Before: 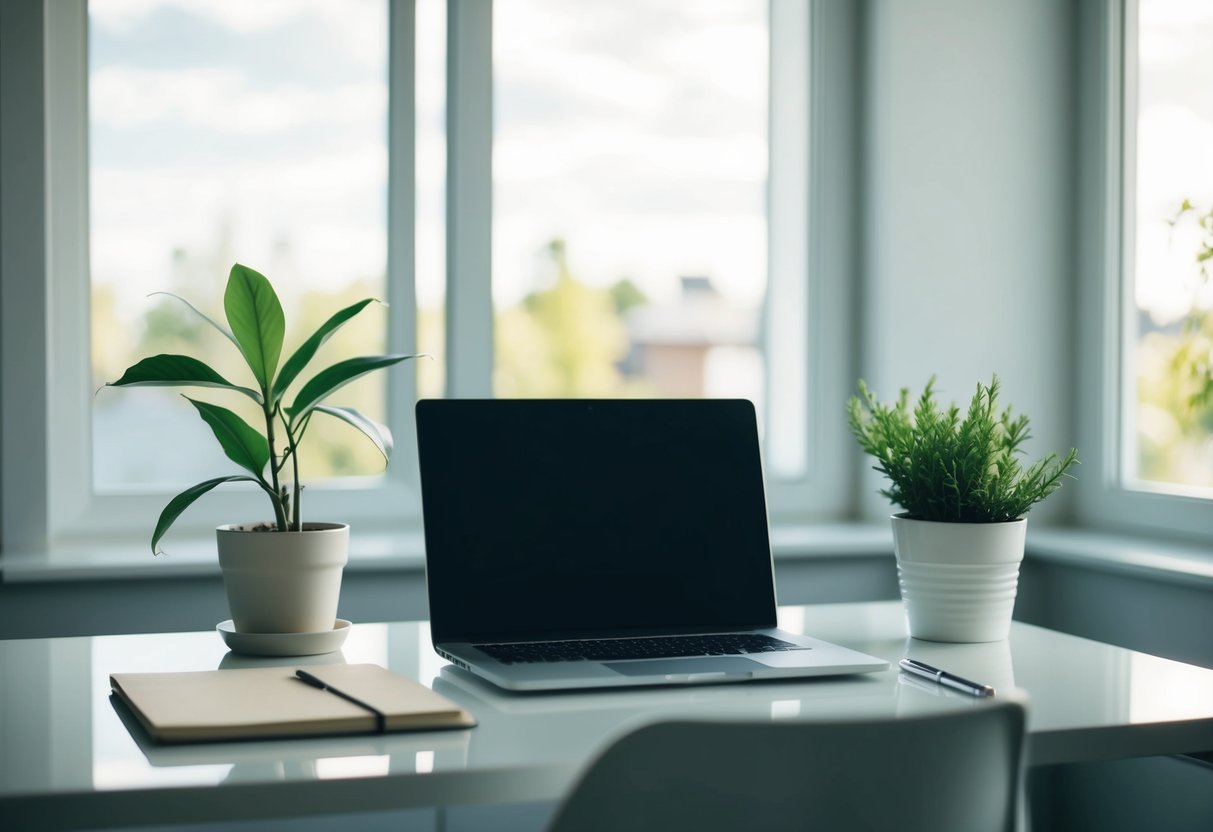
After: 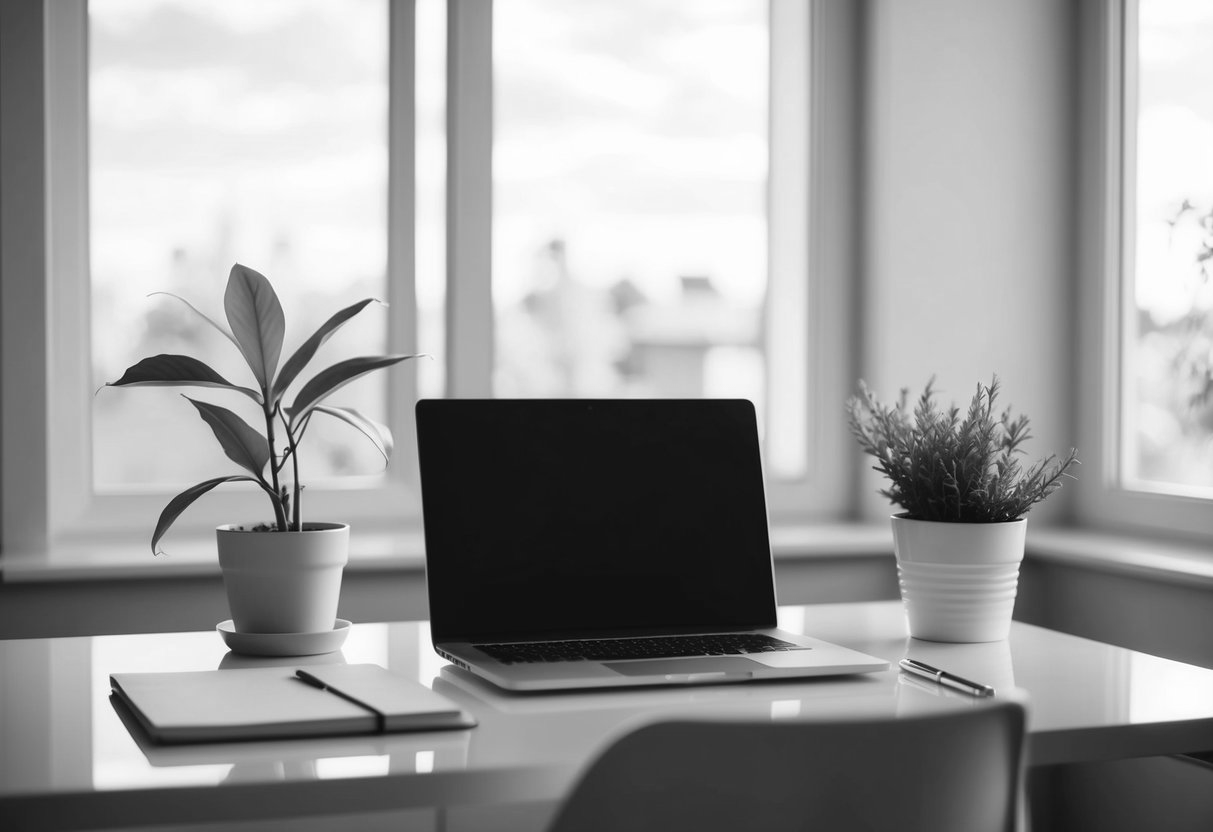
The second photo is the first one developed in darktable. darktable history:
contrast brightness saturation: contrast 0.01, saturation -0.05
monochrome: on, module defaults
